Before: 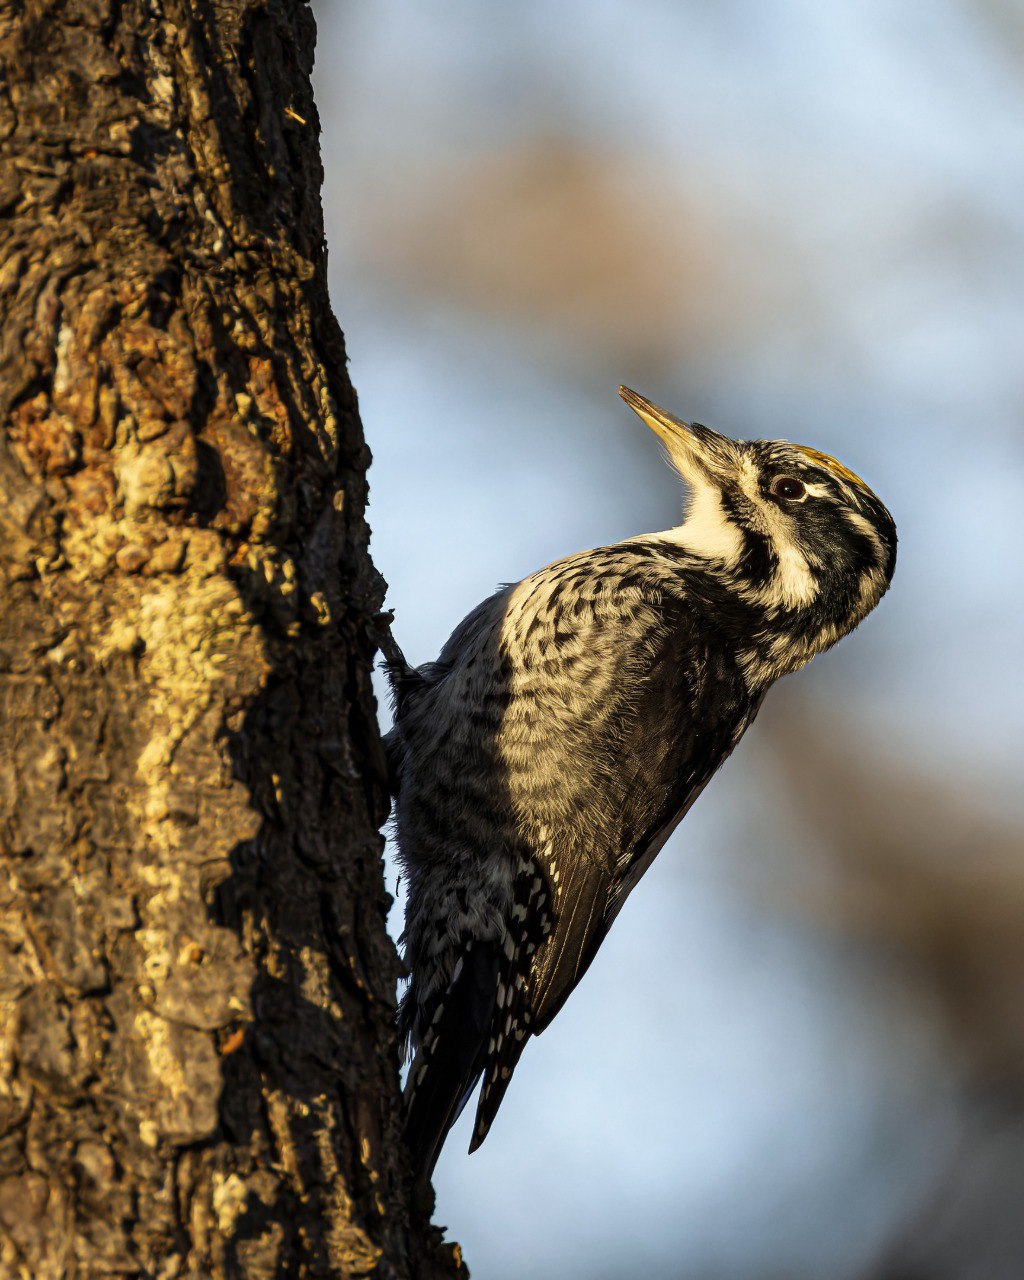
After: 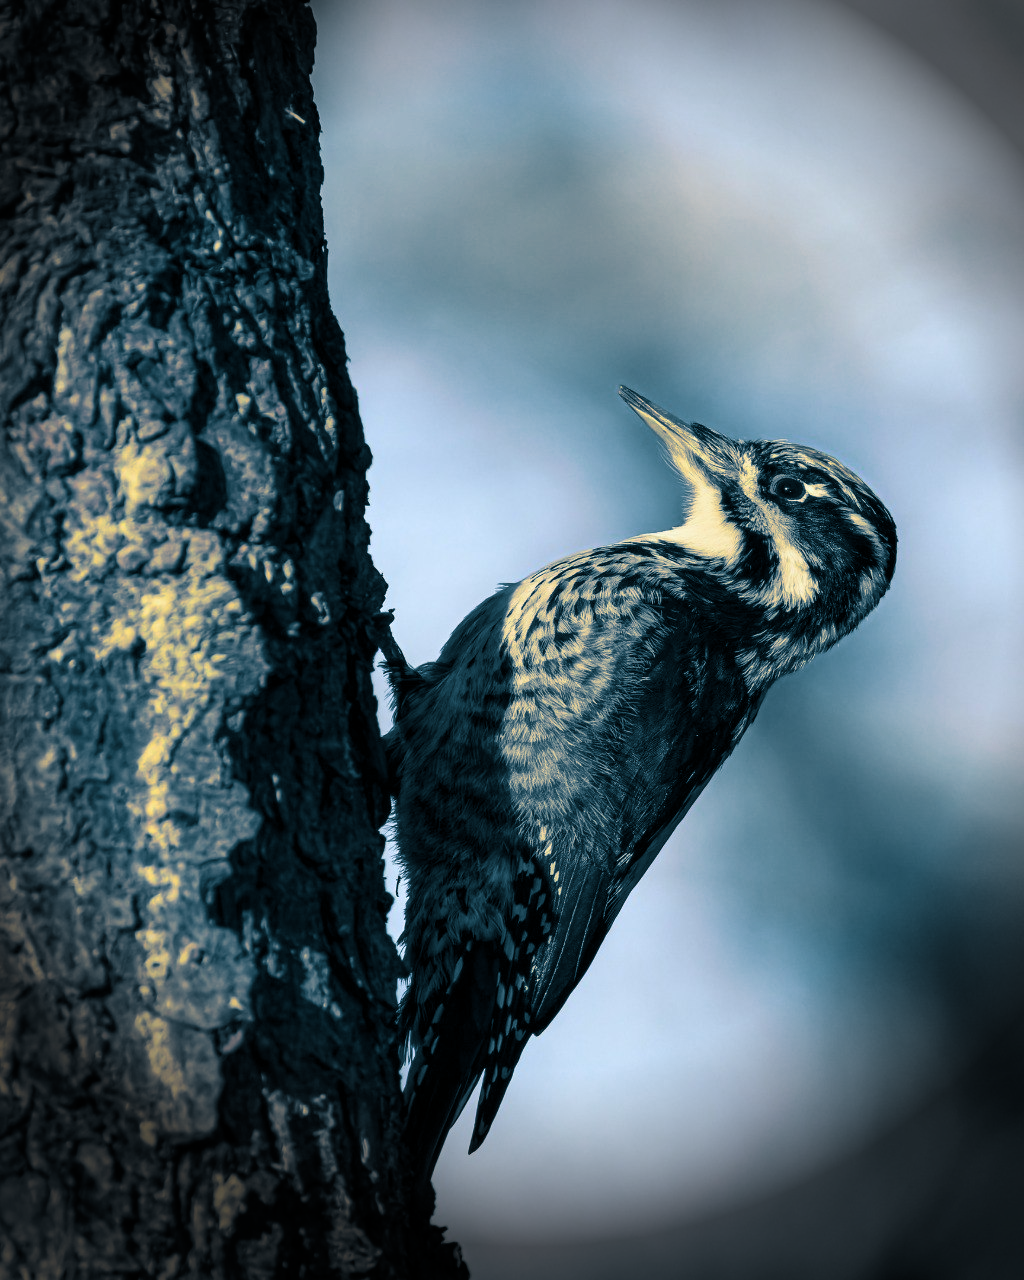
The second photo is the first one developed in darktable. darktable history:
white balance: red 0.98, blue 1.034
vignetting: fall-off start 76.42%, fall-off radius 27.36%, brightness -0.872, center (0.037, -0.09), width/height ratio 0.971
split-toning: shadows › hue 212.4°, balance -70
